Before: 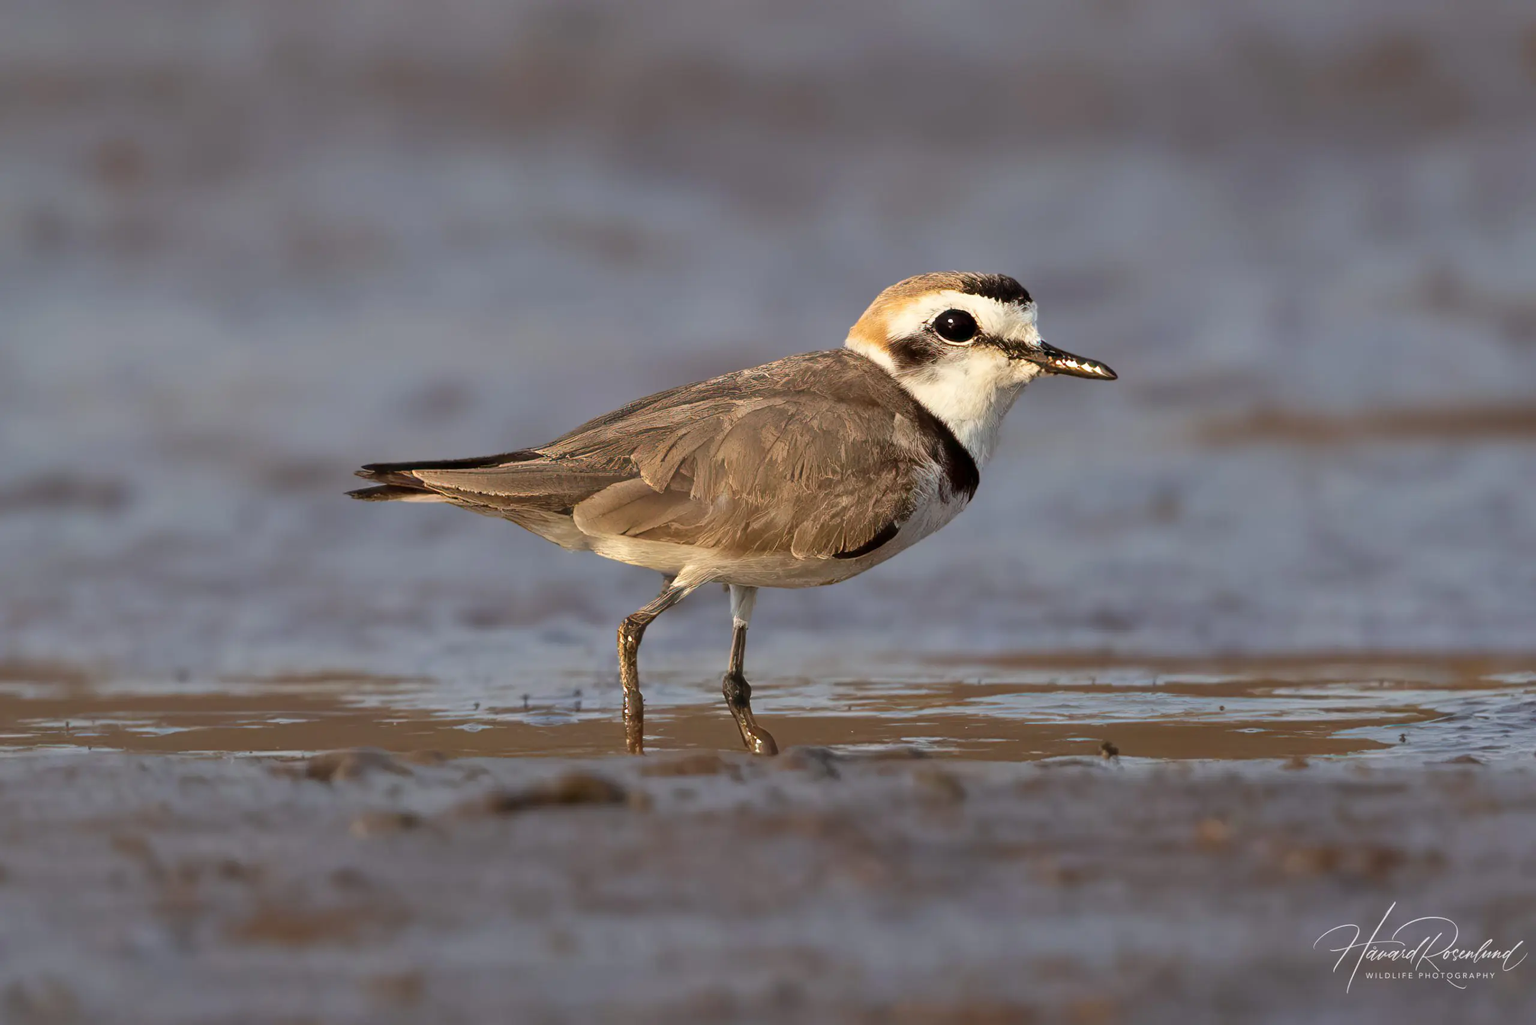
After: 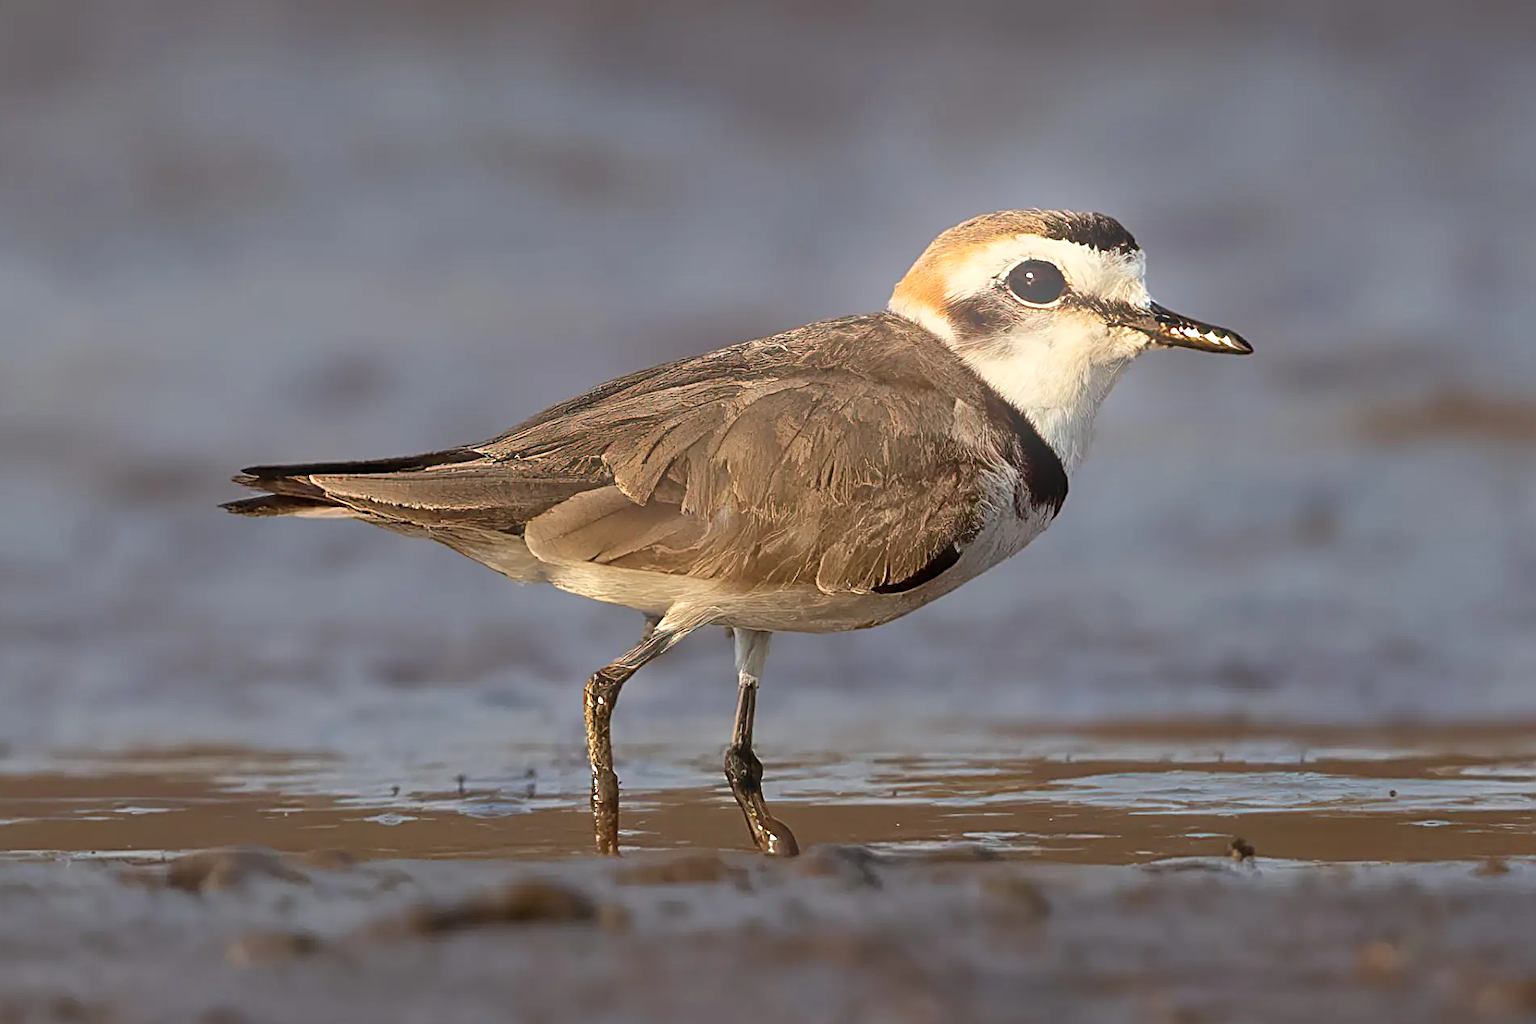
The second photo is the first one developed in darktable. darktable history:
crop and rotate: left 11.831%, top 11.346%, right 13.429%, bottom 13.899%
tone equalizer: on, module defaults
bloom: on, module defaults
sharpen: radius 2.584, amount 0.688
